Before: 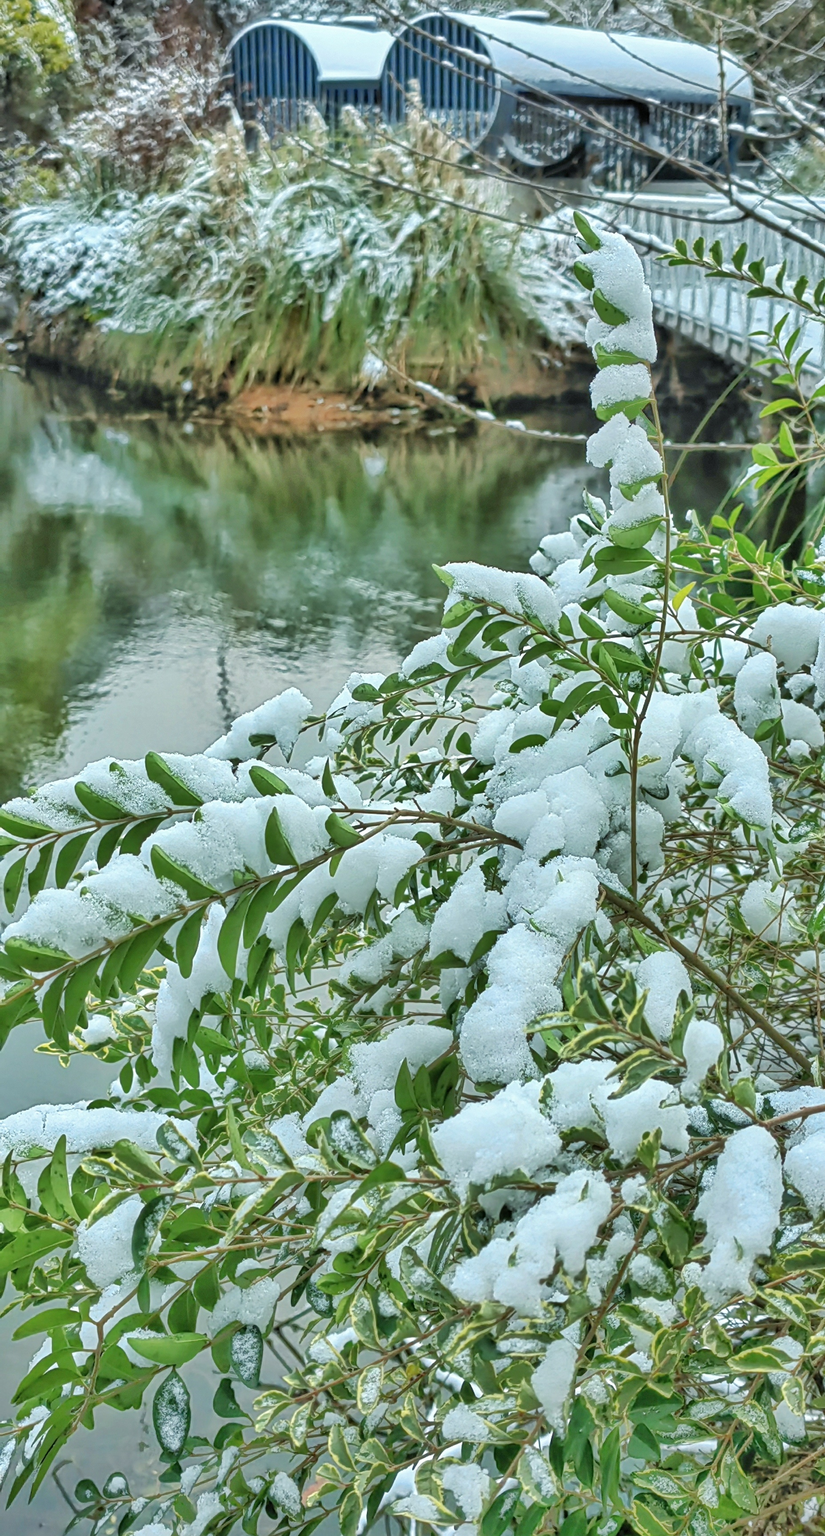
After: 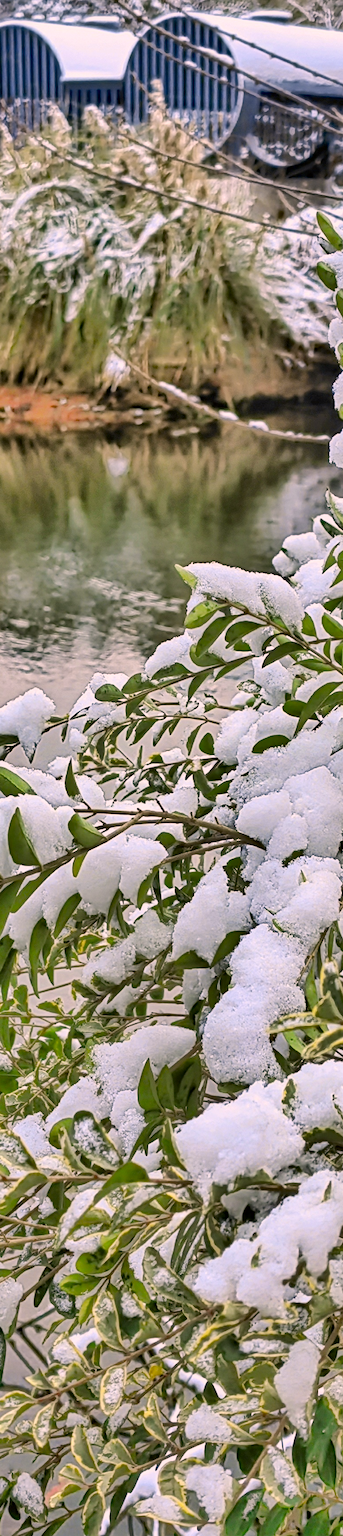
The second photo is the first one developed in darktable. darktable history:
crop: left 31.229%, right 27.105%
tone curve: curves: ch0 [(0, 0) (0.087, 0.054) (0.281, 0.245) (0.506, 0.526) (0.8, 0.824) (0.994, 0.955)]; ch1 [(0, 0) (0.27, 0.195) (0.406, 0.435) (0.452, 0.474) (0.495, 0.5) (0.514, 0.508) (0.563, 0.584) (0.654, 0.689) (1, 1)]; ch2 [(0, 0) (0.269, 0.299) (0.459, 0.441) (0.498, 0.499) (0.523, 0.52) (0.551, 0.549) (0.633, 0.625) (0.659, 0.681) (0.718, 0.764) (1, 1)], color space Lab, independent channels, preserve colors none
color correction: highlights a* 14.52, highlights b* 4.84
haze removal: strength 0.29, distance 0.25, compatibility mode true, adaptive false
shadows and highlights: shadows 49, highlights -41, soften with gaussian
